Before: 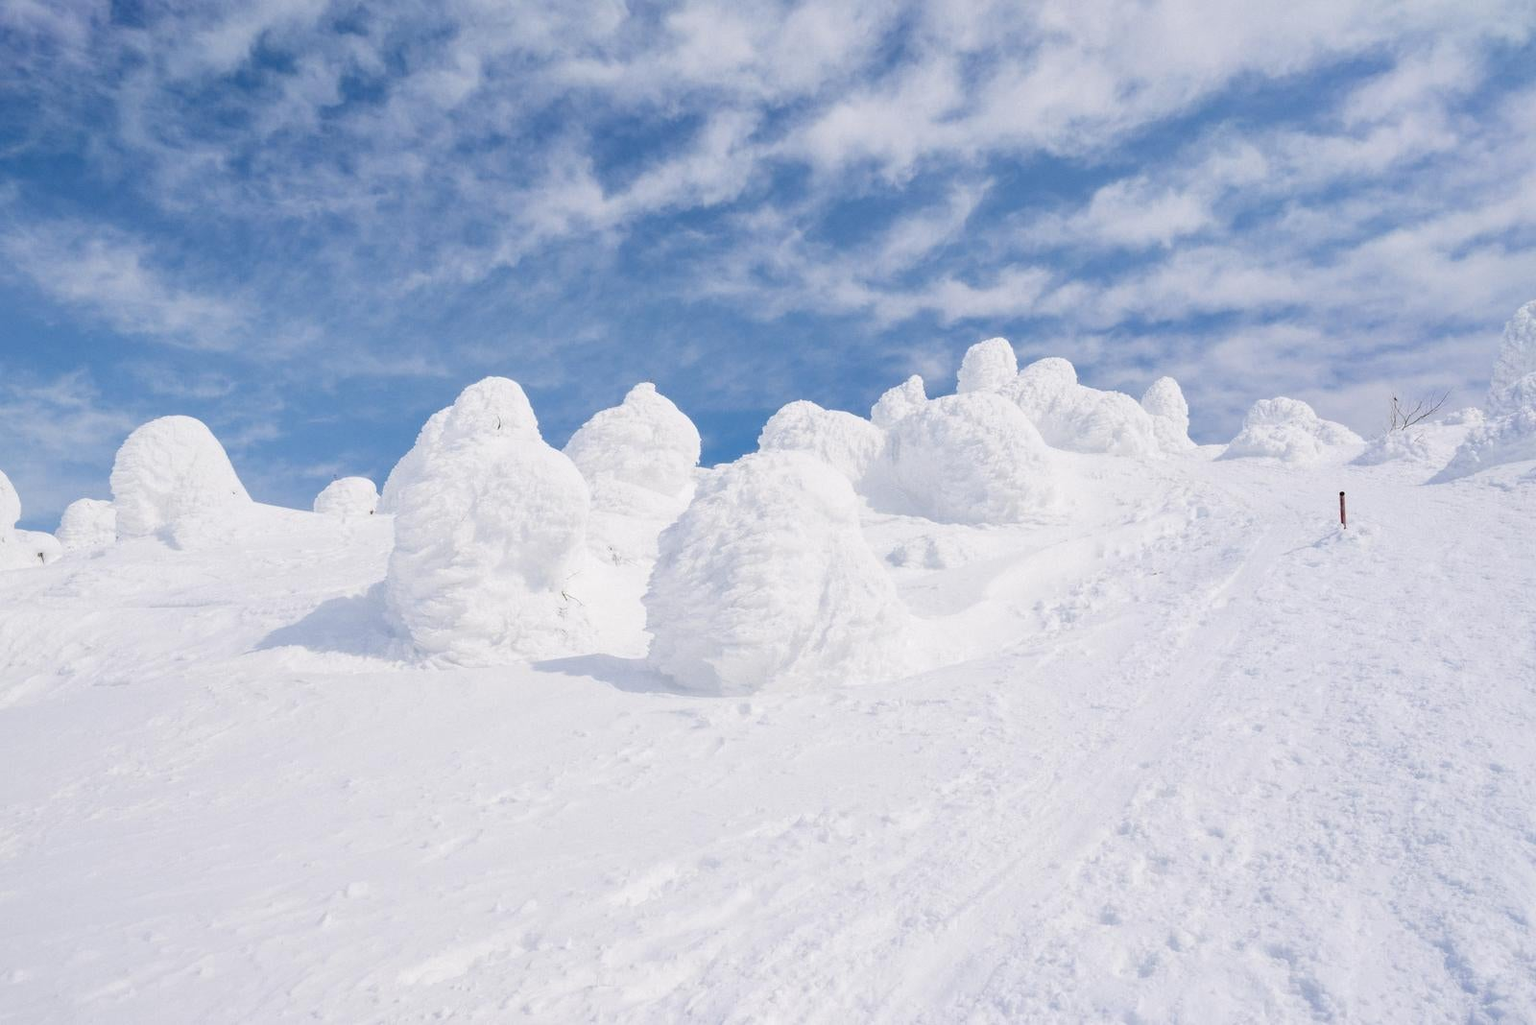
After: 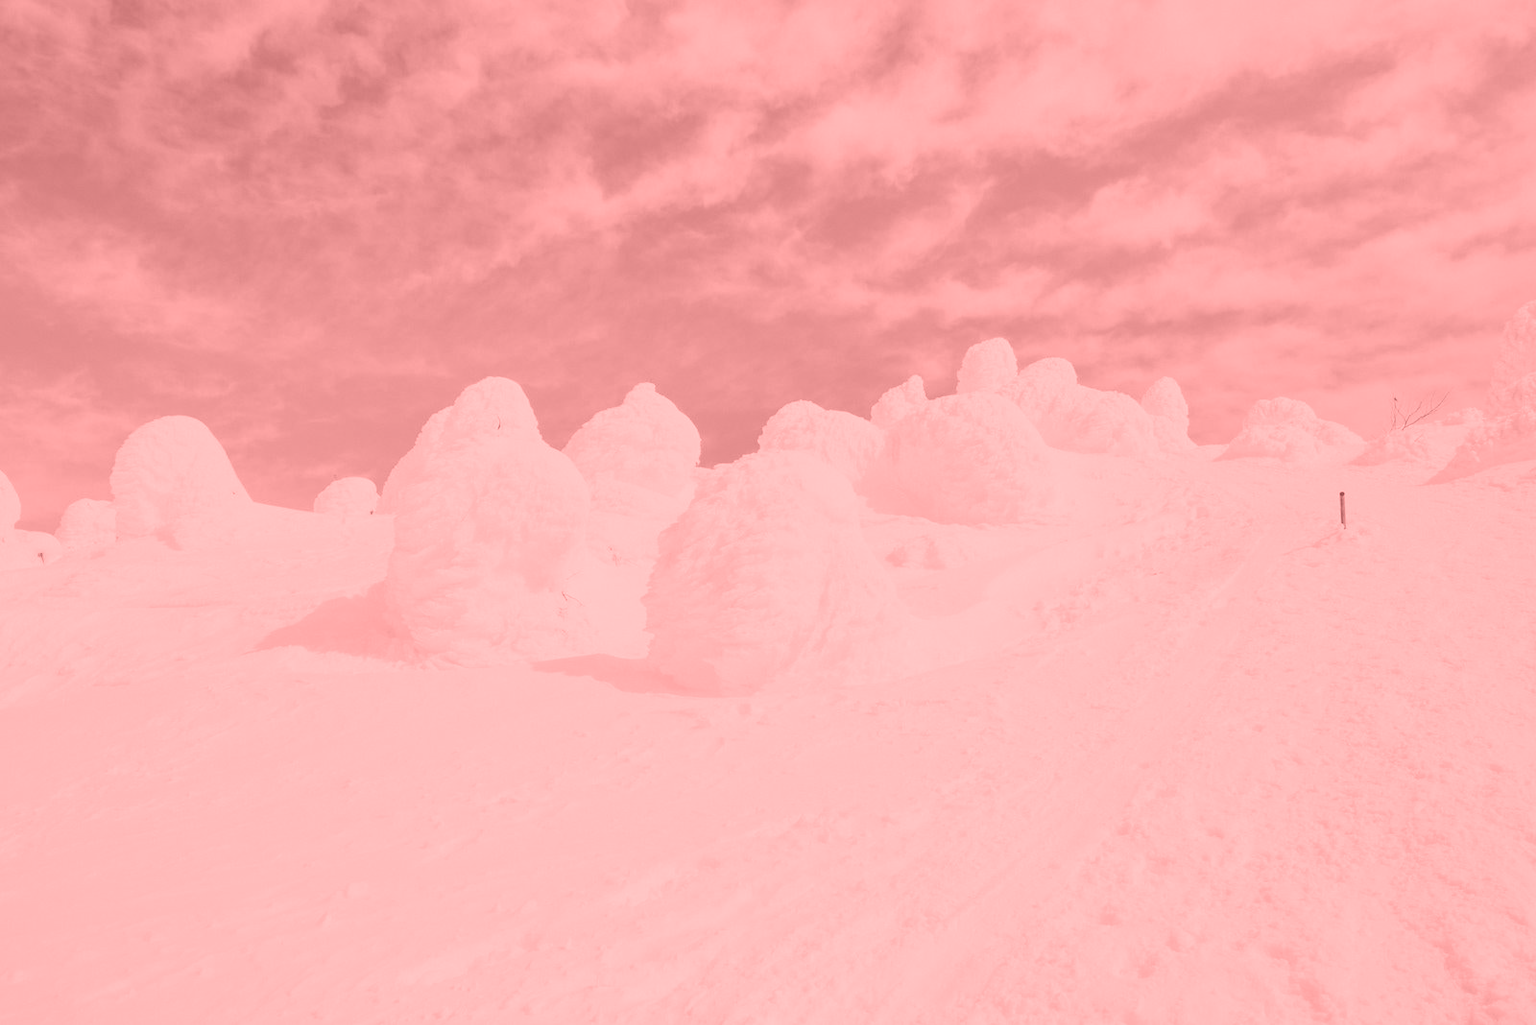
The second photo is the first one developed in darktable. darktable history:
white balance: red 0.986, blue 1.01
colorize: saturation 51%, source mix 50.67%, lightness 50.67%
